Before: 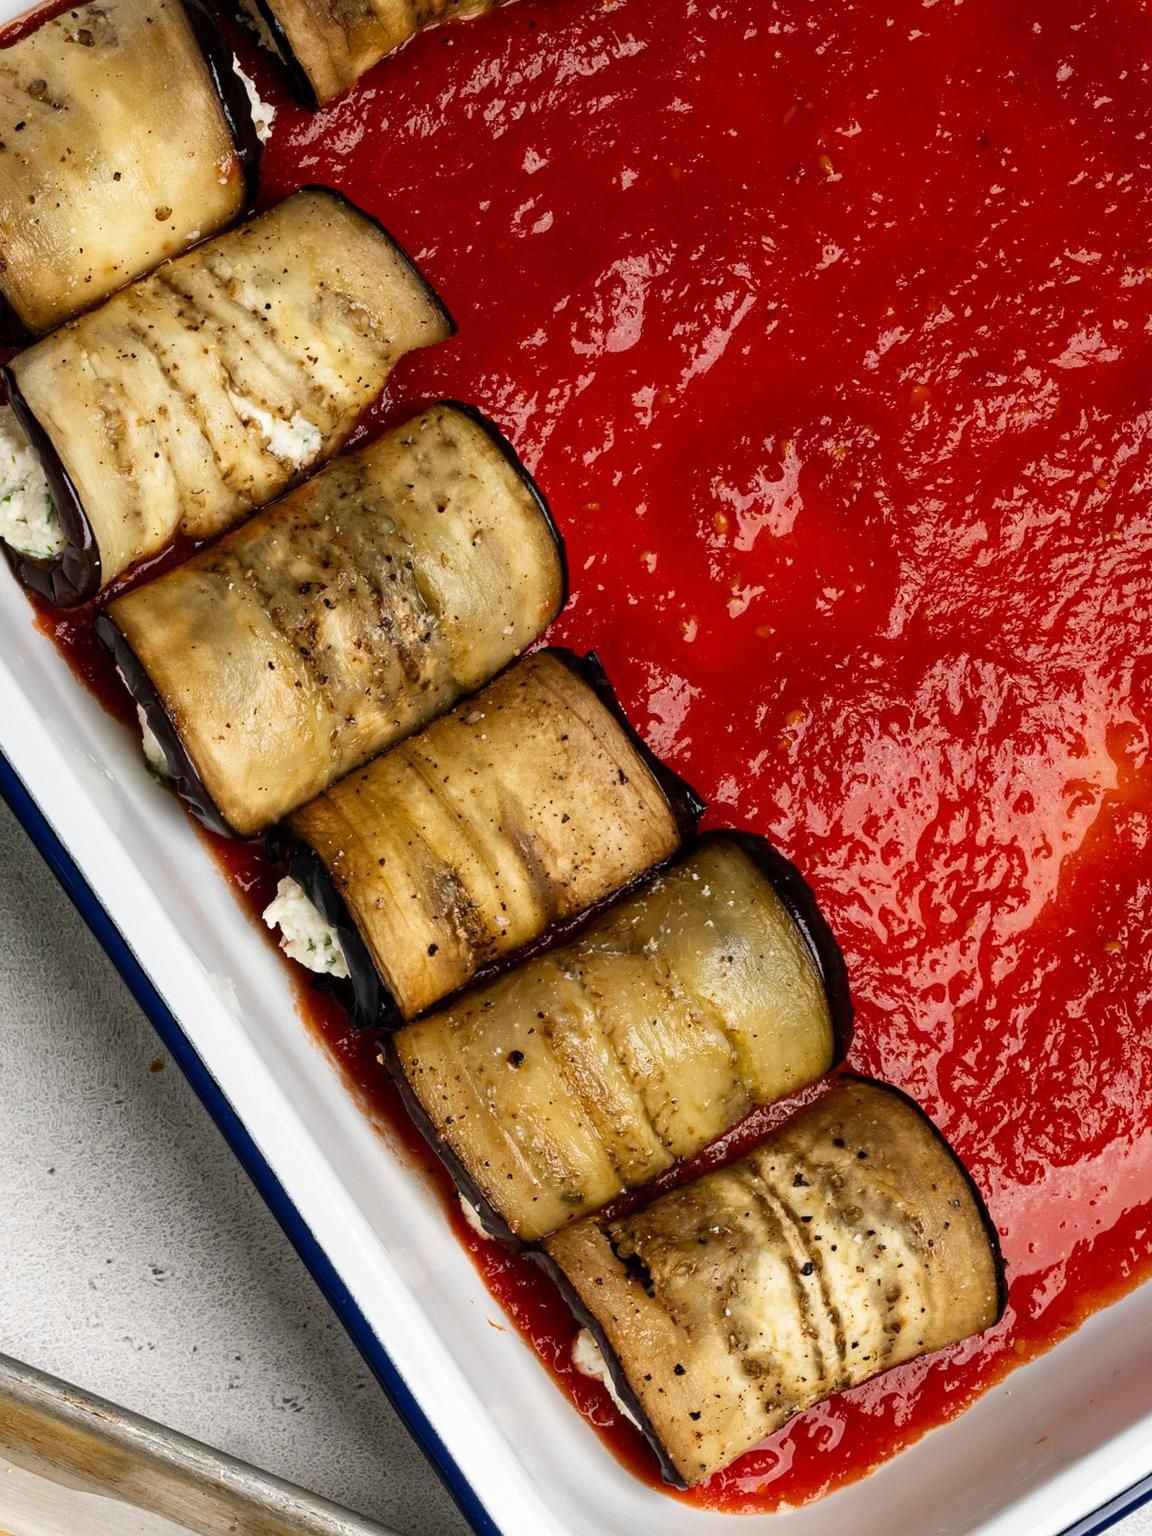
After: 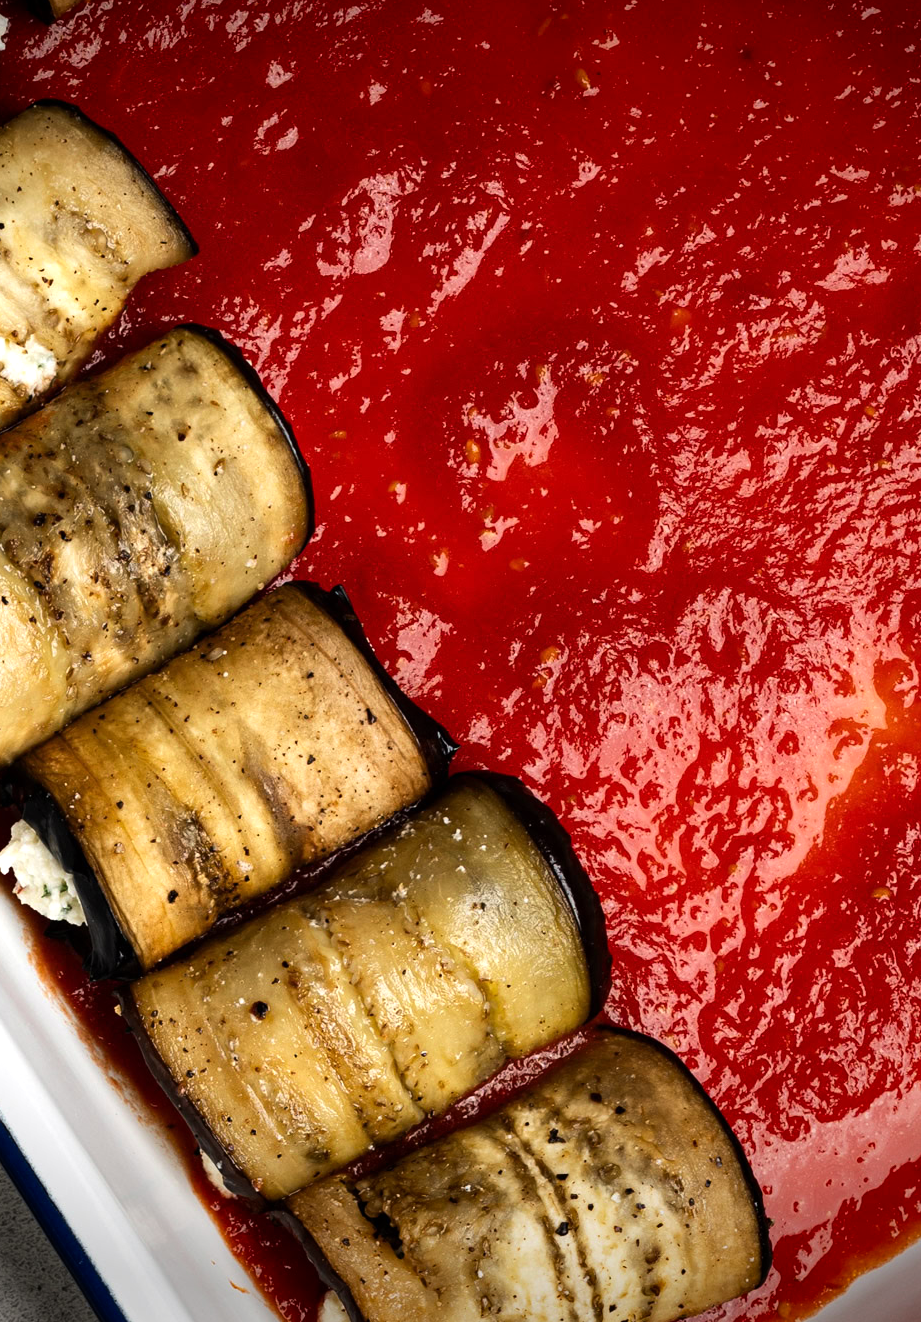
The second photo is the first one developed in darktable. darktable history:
crop: left 23.185%, top 5.834%, bottom 11.523%
vignetting: fall-off start 100.36%, saturation 0.036, center (-0.032, -0.045), width/height ratio 1.319
tone equalizer: -8 EV -0.401 EV, -7 EV -0.368 EV, -6 EV -0.32 EV, -5 EV -0.244 EV, -3 EV 0.201 EV, -2 EV 0.351 EV, -1 EV 0.389 EV, +0 EV 0.414 EV, edges refinement/feathering 500, mask exposure compensation -1.57 EV, preserve details no
